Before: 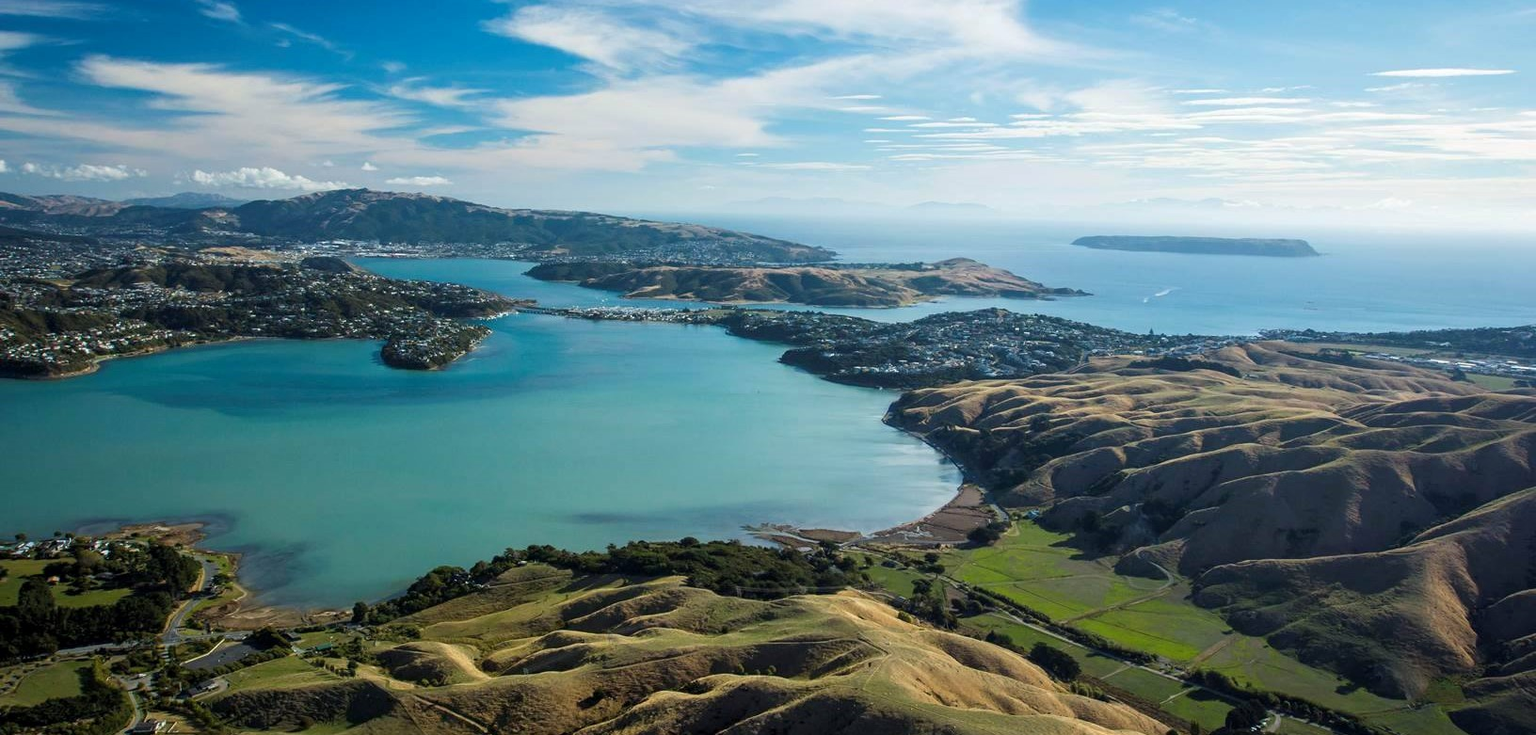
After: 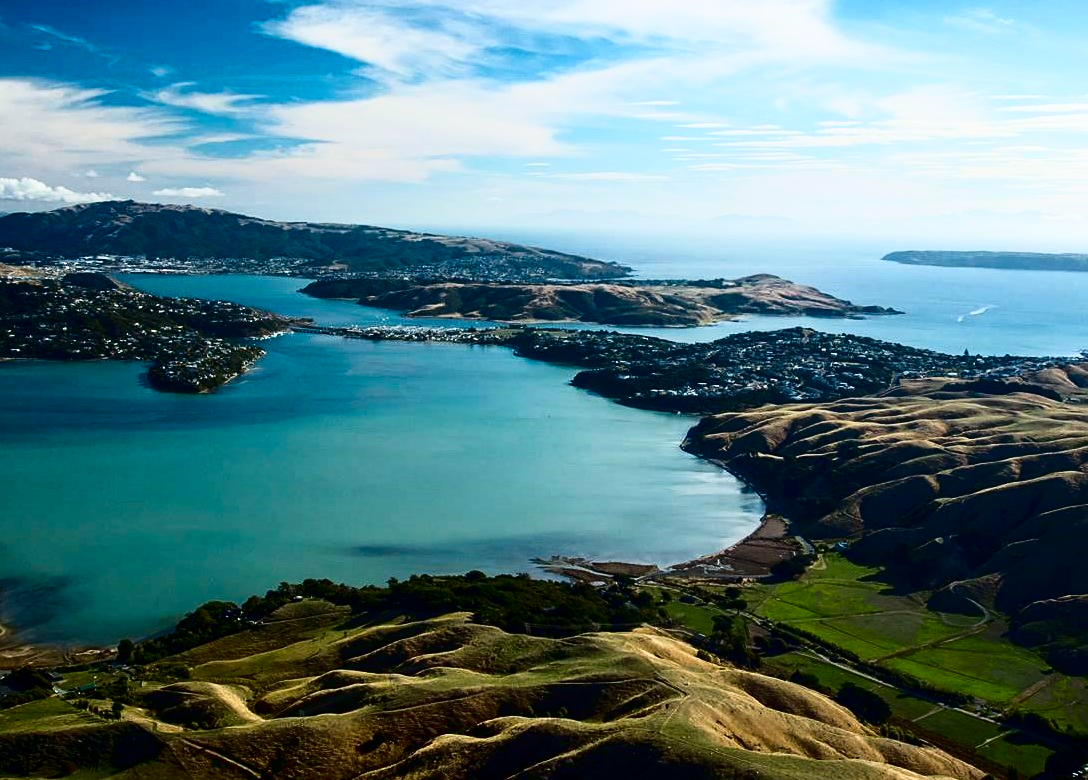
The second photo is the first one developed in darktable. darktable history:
shadows and highlights: shadows -62.32, white point adjustment -5.22, highlights 61.59
sharpen: amount 0.2
contrast brightness saturation: contrast 0.21, brightness -0.11, saturation 0.21
crop and rotate: left 15.754%, right 17.579%
